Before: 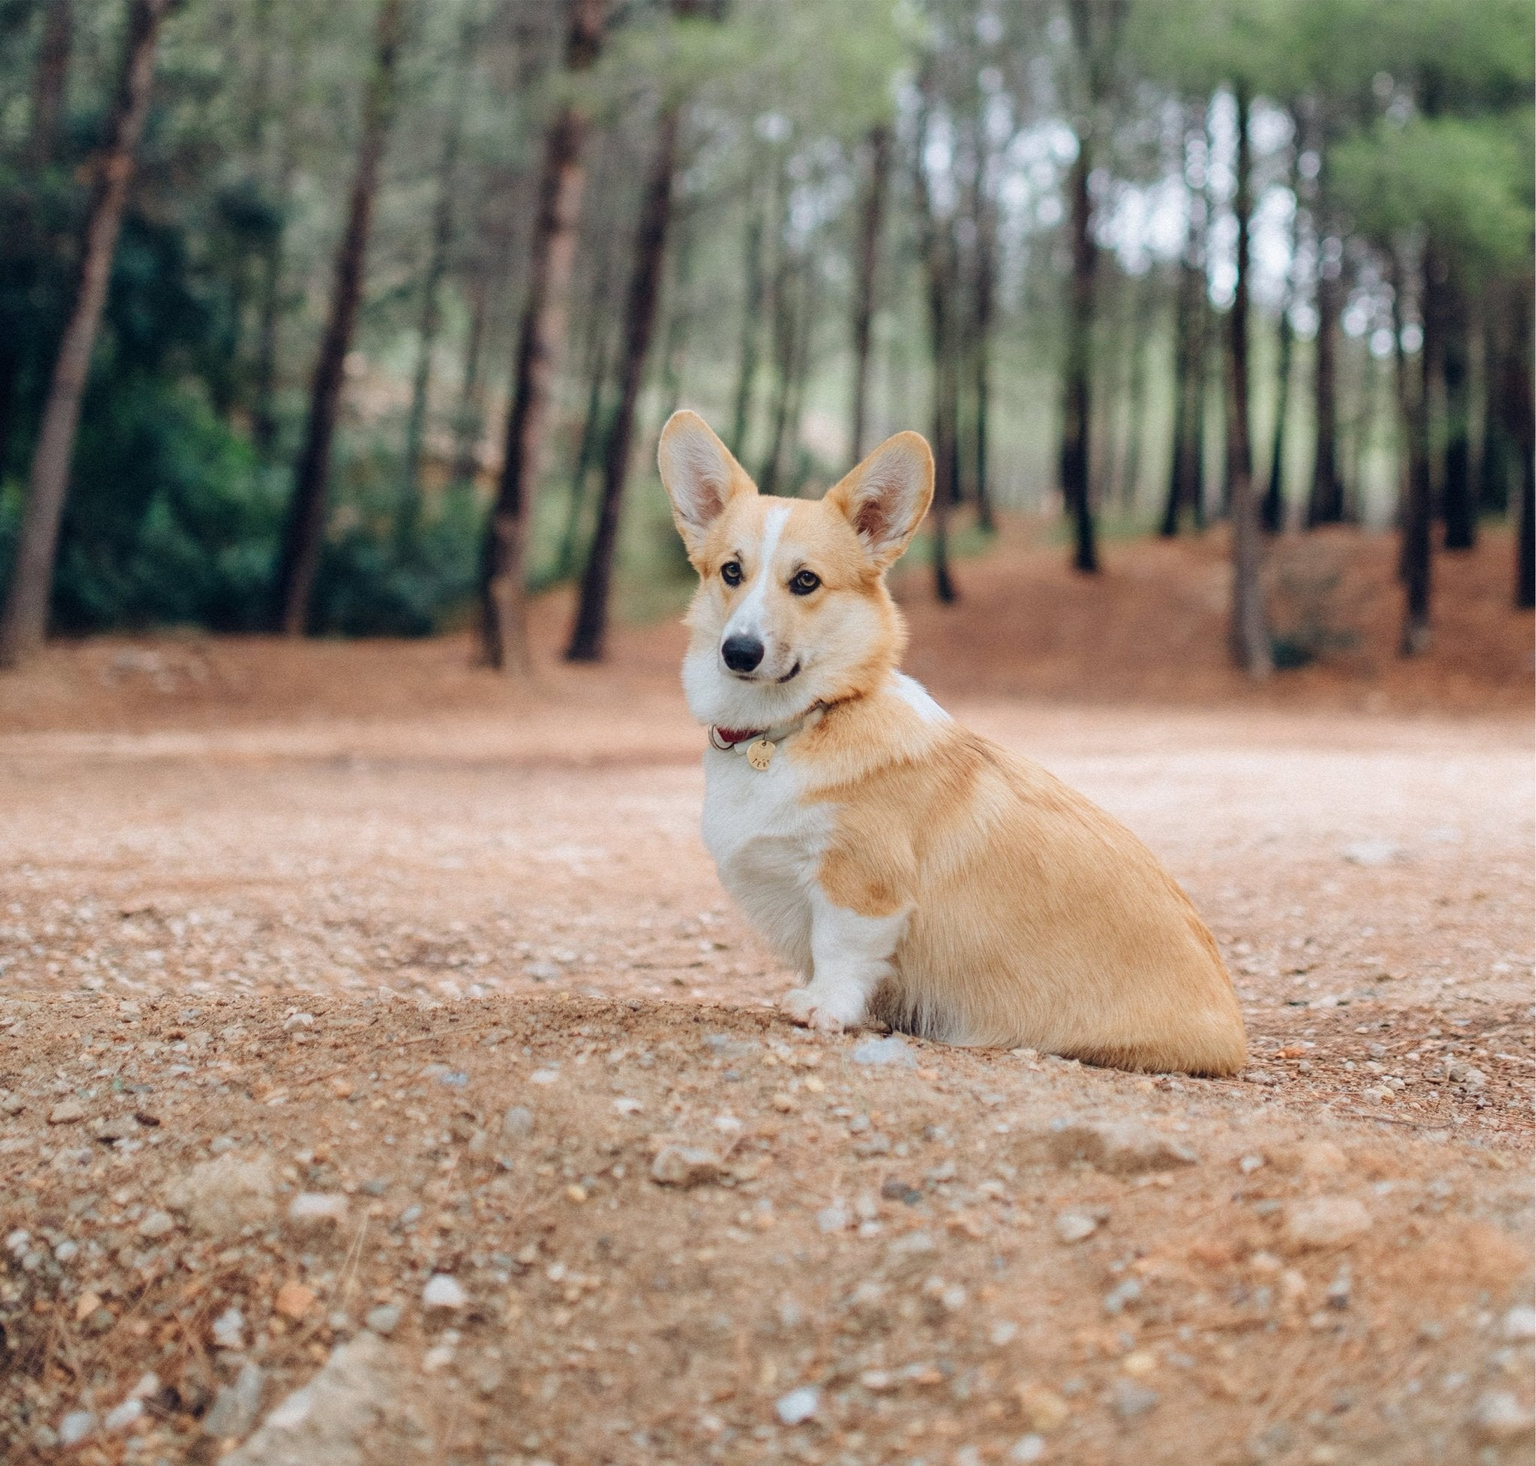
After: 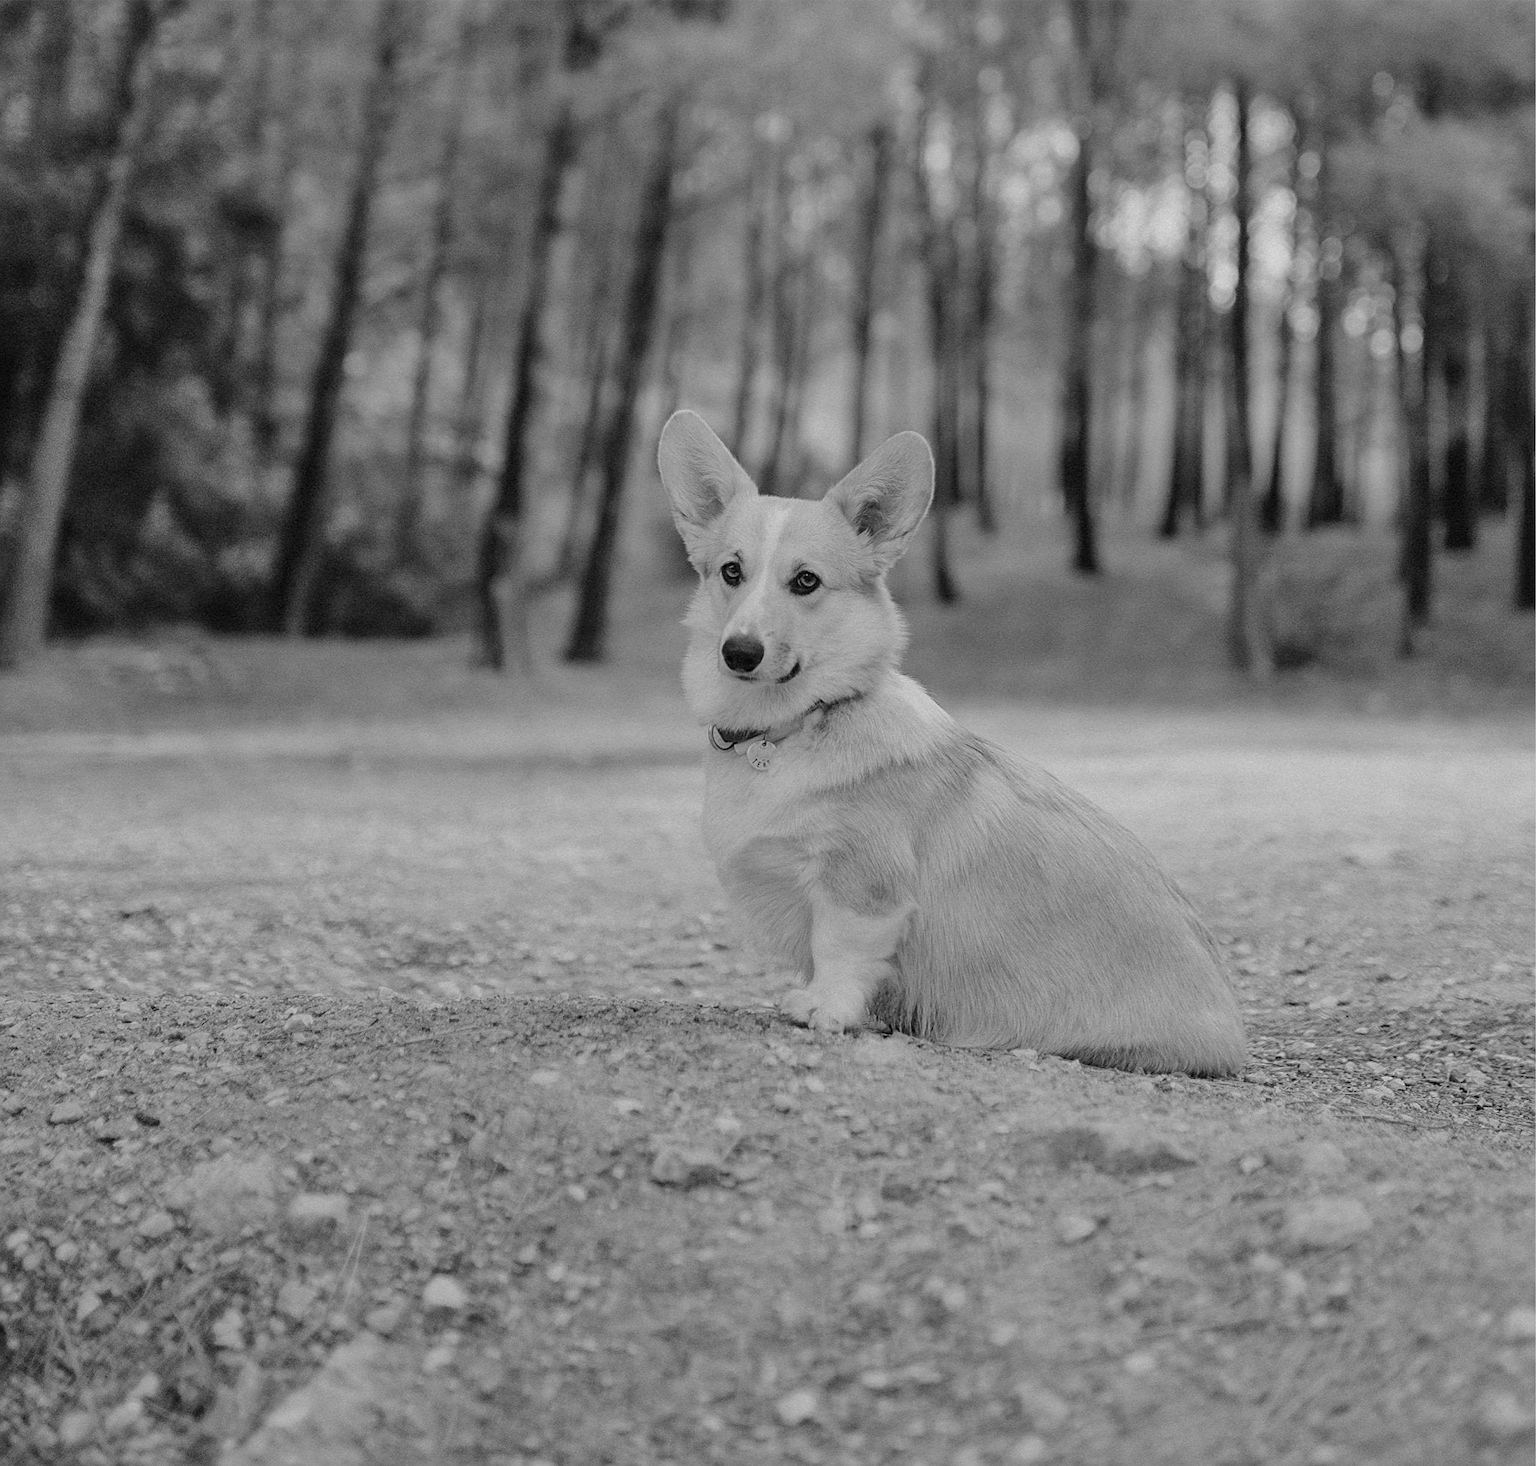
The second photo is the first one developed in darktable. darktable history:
shadows and highlights: shadows 32, highlights -32, soften with gaussian
sharpen: on, module defaults
tone equalizer: -8 EV 0.25 EV, -7 EV 0.417 EV, -6 EV 0.417 EV, -5 EV 0.25 EV, -3 EV -0.25 EV, -2 EV -0.417 EV, -1 EV -0.417 EV, +0 EV -0.25 EV, edges refinement/feathering 500, mask exposure compensation -1.57 EV, preserve details guided filter
monochrome: a -35.87, b 49.73, size 1.7
